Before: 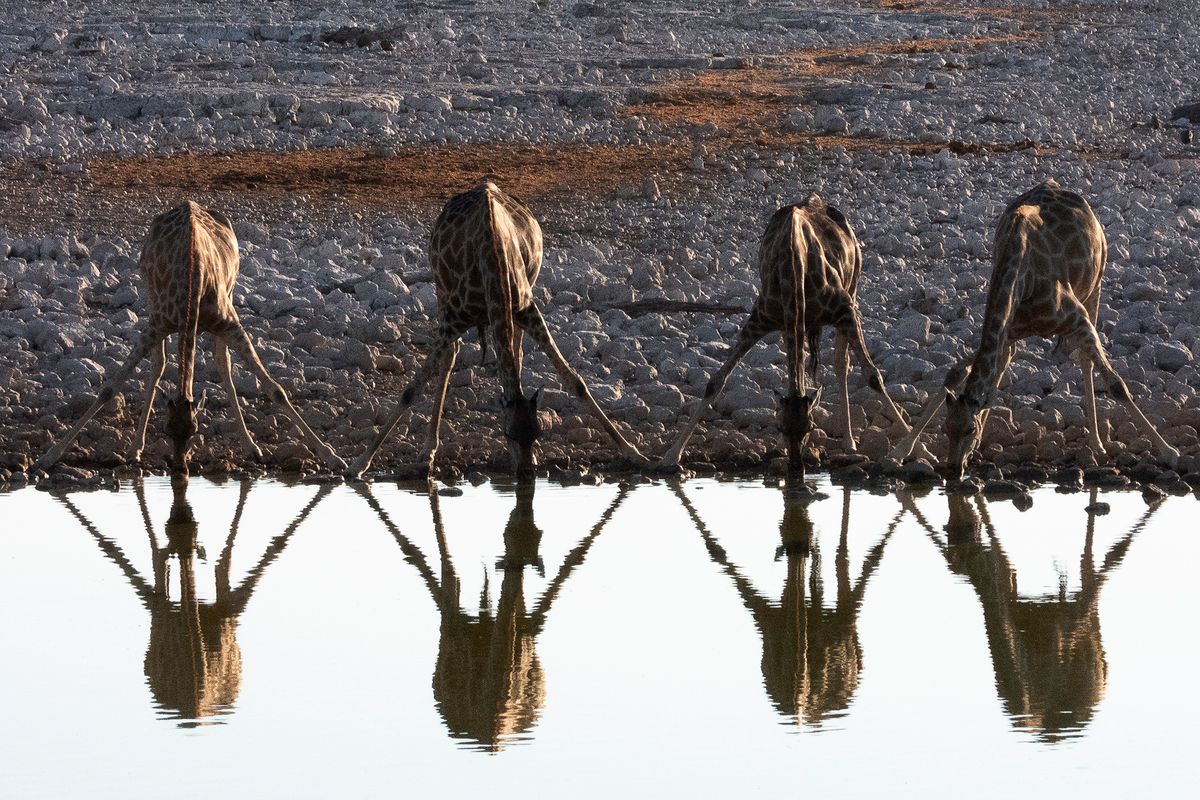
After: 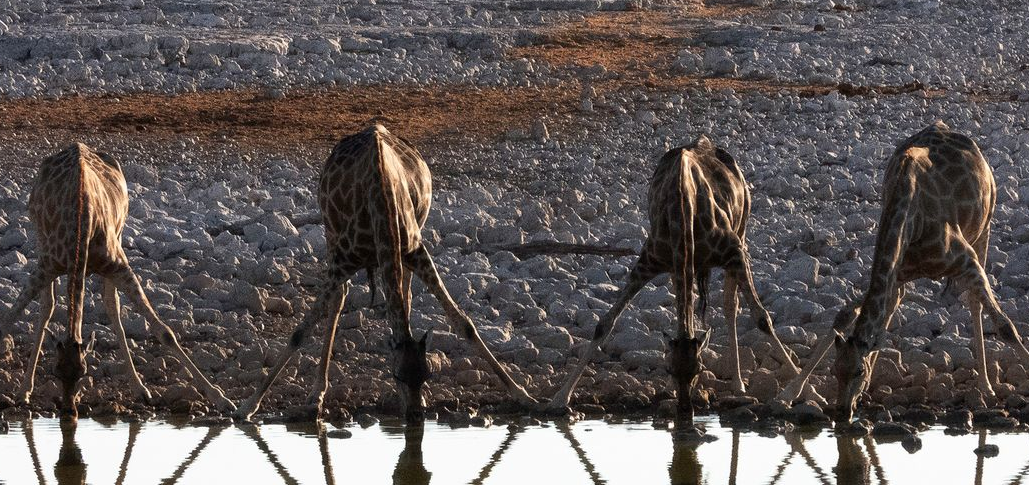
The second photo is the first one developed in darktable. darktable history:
crop and rotate: left 9.331%, top 7.283%, right 4.854%, bottom 32.08%
